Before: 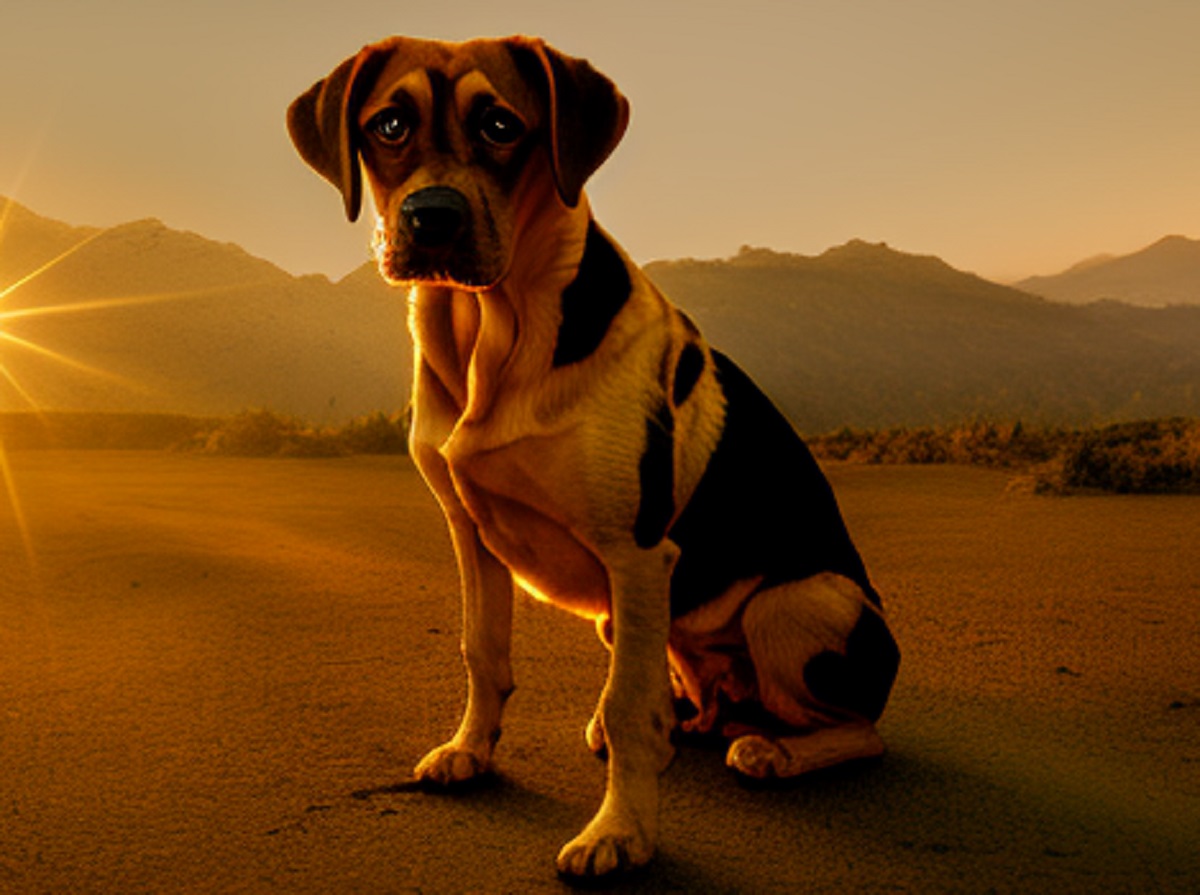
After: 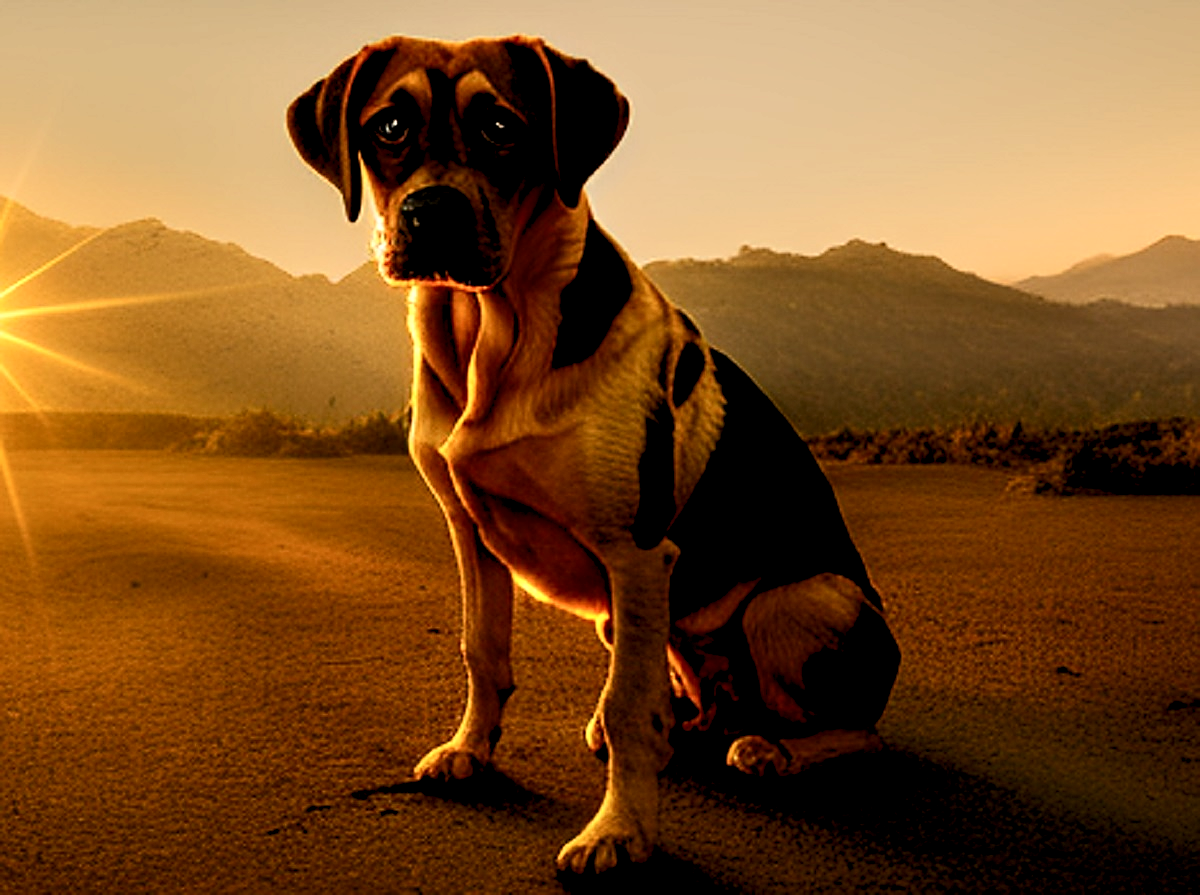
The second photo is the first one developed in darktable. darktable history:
sharpen: on, module defaults
contrast brightness saturation: contrast 0.22
local contrast: highlights 100%, shadows 100%, detail 120%, midtone range 0.2
rgb levels: levels [[0.01, 0.419, 0.839], [0, 0.5, 1], [0, 0.5, 1]]
